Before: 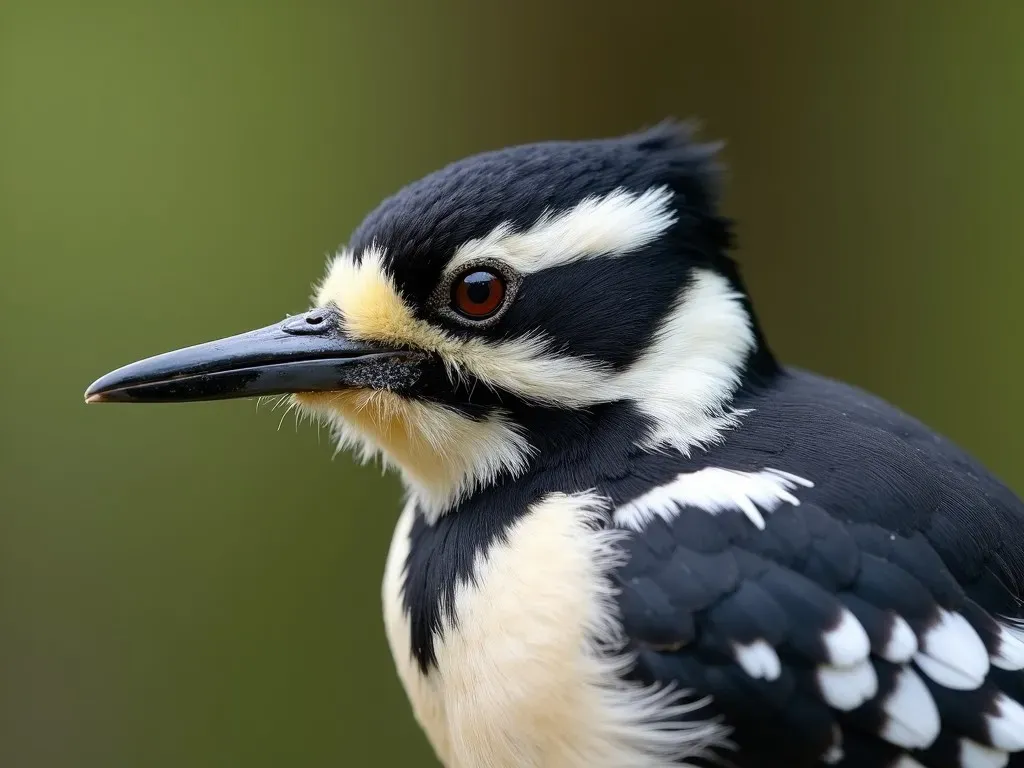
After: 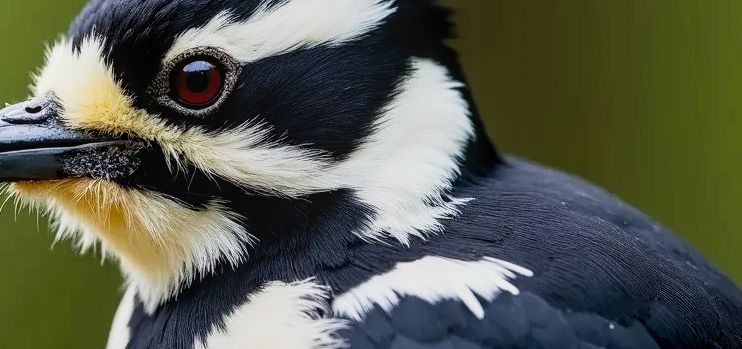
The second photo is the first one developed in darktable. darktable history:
local contrast: on, module defaults
tone curve: curves: ch0 [(0, 0) (0.078, 0.029) (0.265, 0.241) (0.507, 0.56) (0.744, 0.826) (1, 0.948)]; ch1 [(0, 0) (0.346, 0.307) (0.418, 0.383) (0.46, 0.439) (0.482, 0.493) (0.502, 0.5) (0.517, 0.506) (0.55, 0.557) (0.601, 0.637) (0.666, 0.7) (1, 1)]; ch2 [(0, 0) (0.346, 0.34) (0.431, 0.45) (0.485, 0.494) (0.5, 0.498) (0.508, 0.499) (0.532, 0.546) (0.579, 0.628) (0.625, 0.668) (1, 1)], preserve colors none
crop and rotate: left 27.444%, top 27.53%, bottom 26.977%
